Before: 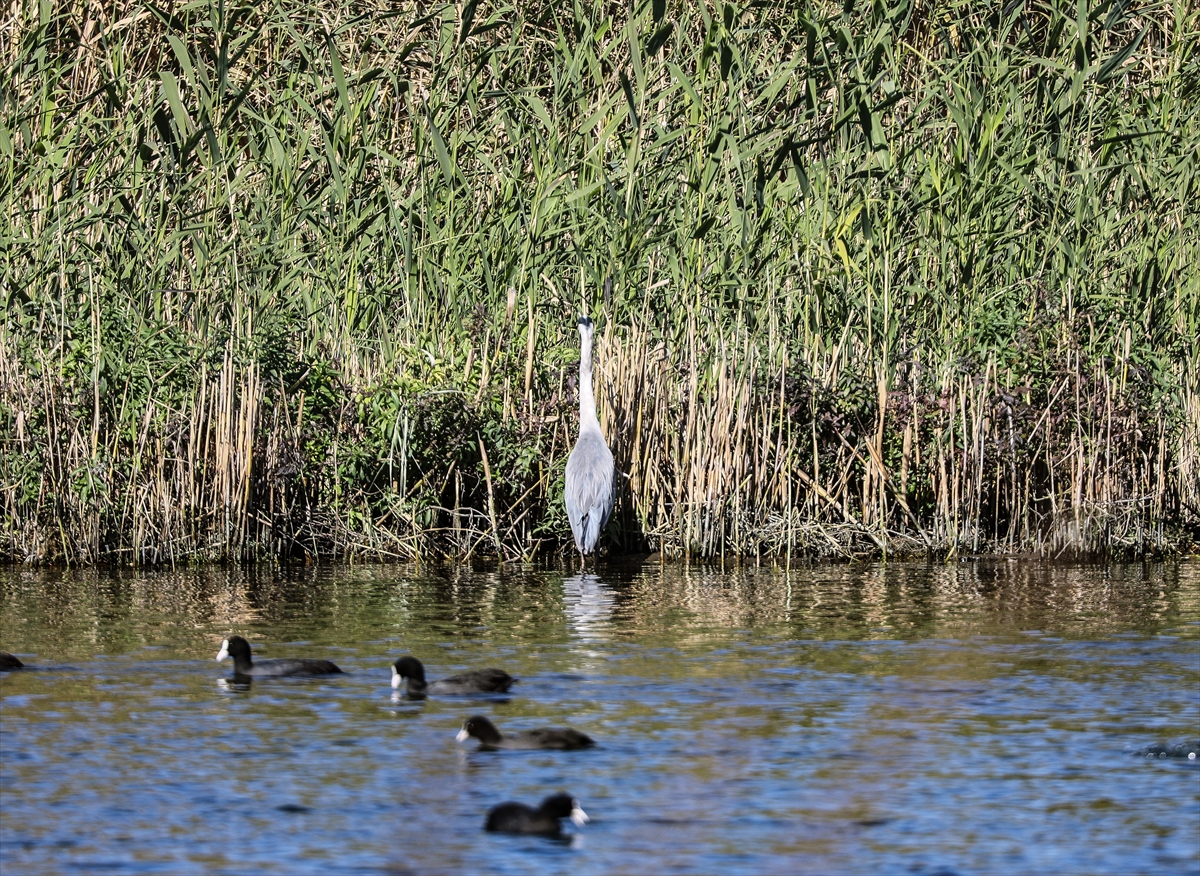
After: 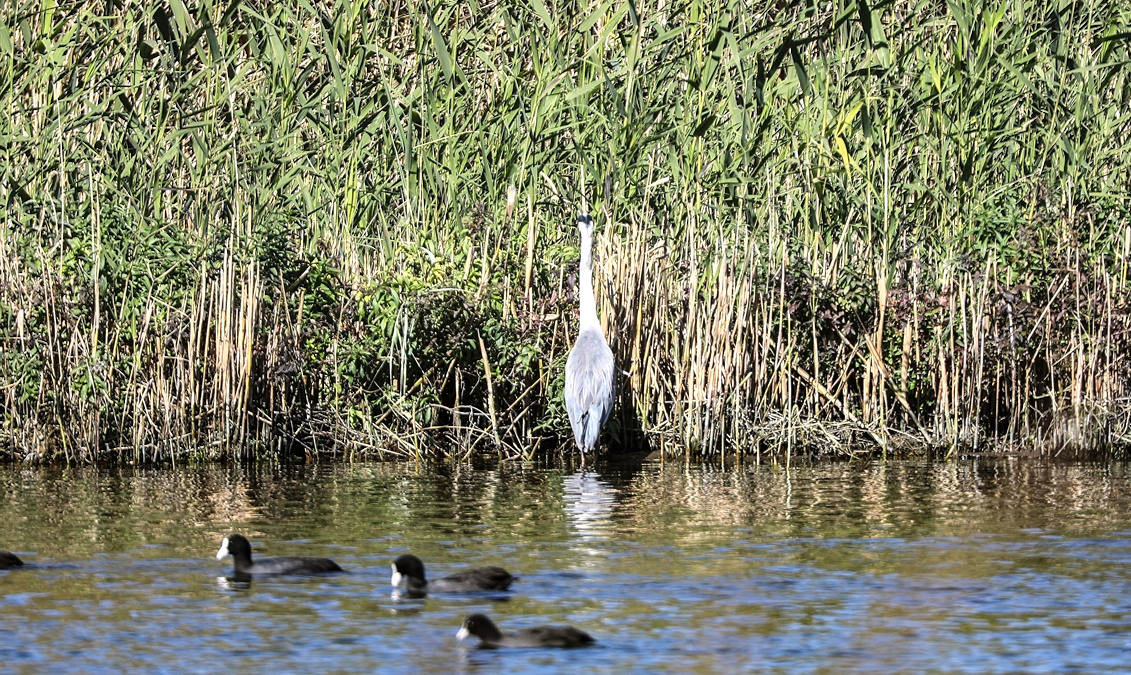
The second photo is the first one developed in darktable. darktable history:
exposure: exposure 0.4 EV, compensate highlight preservation false
crop and rotate: angle 0.03°, top 11.643%, right 5.651%, bottom 11.189%
